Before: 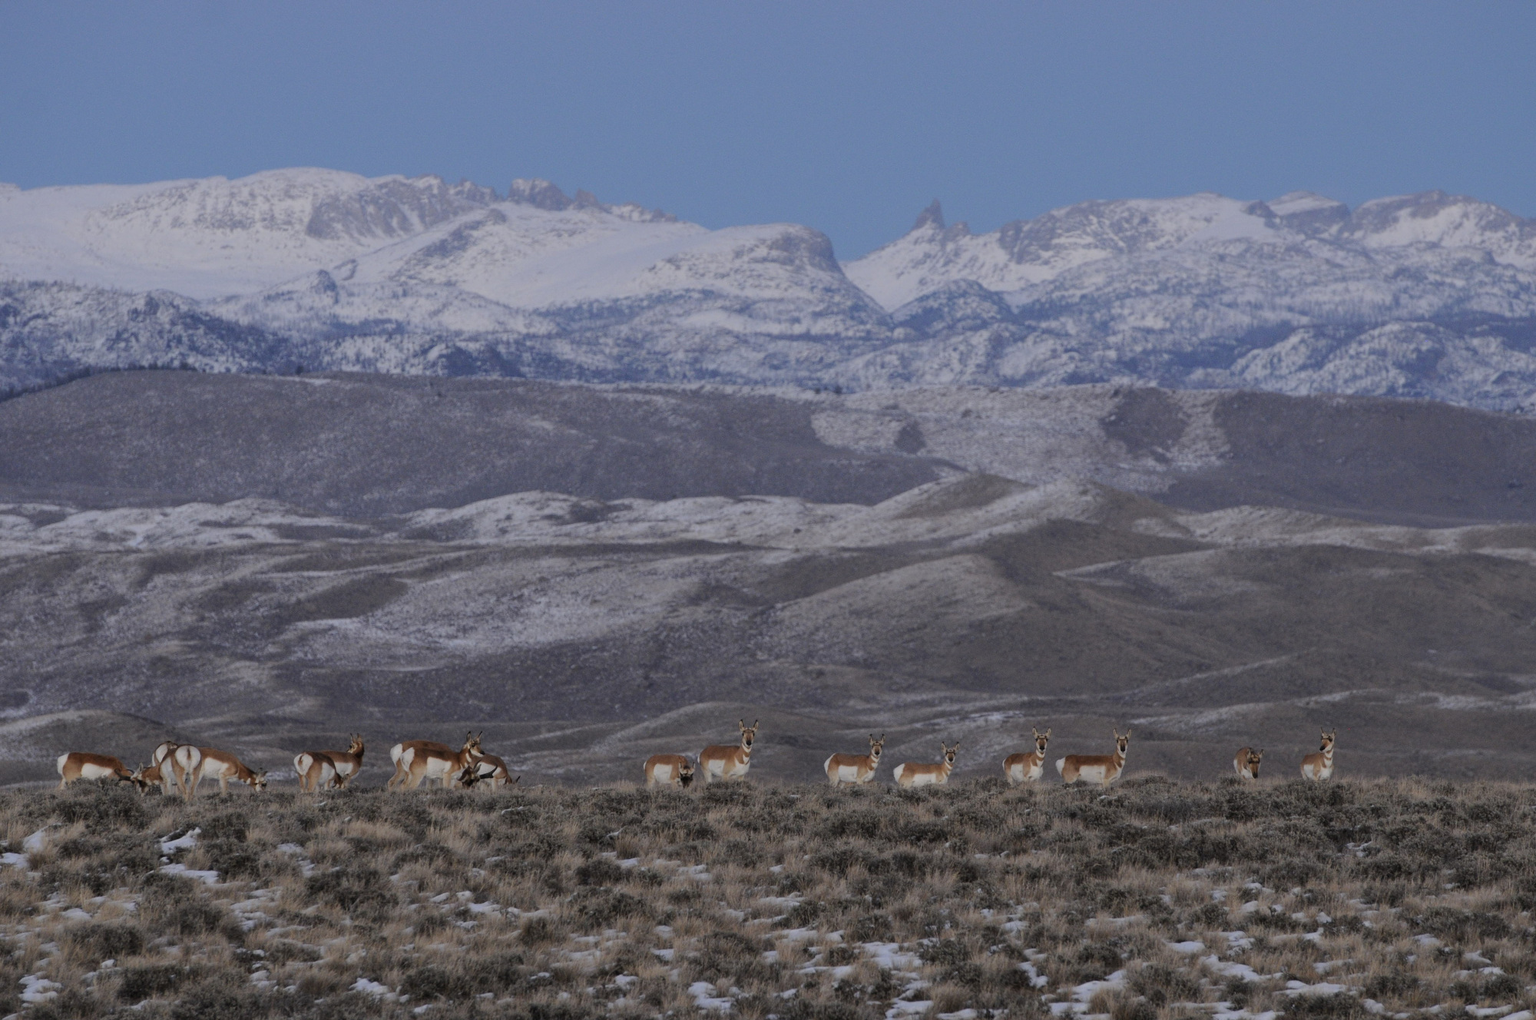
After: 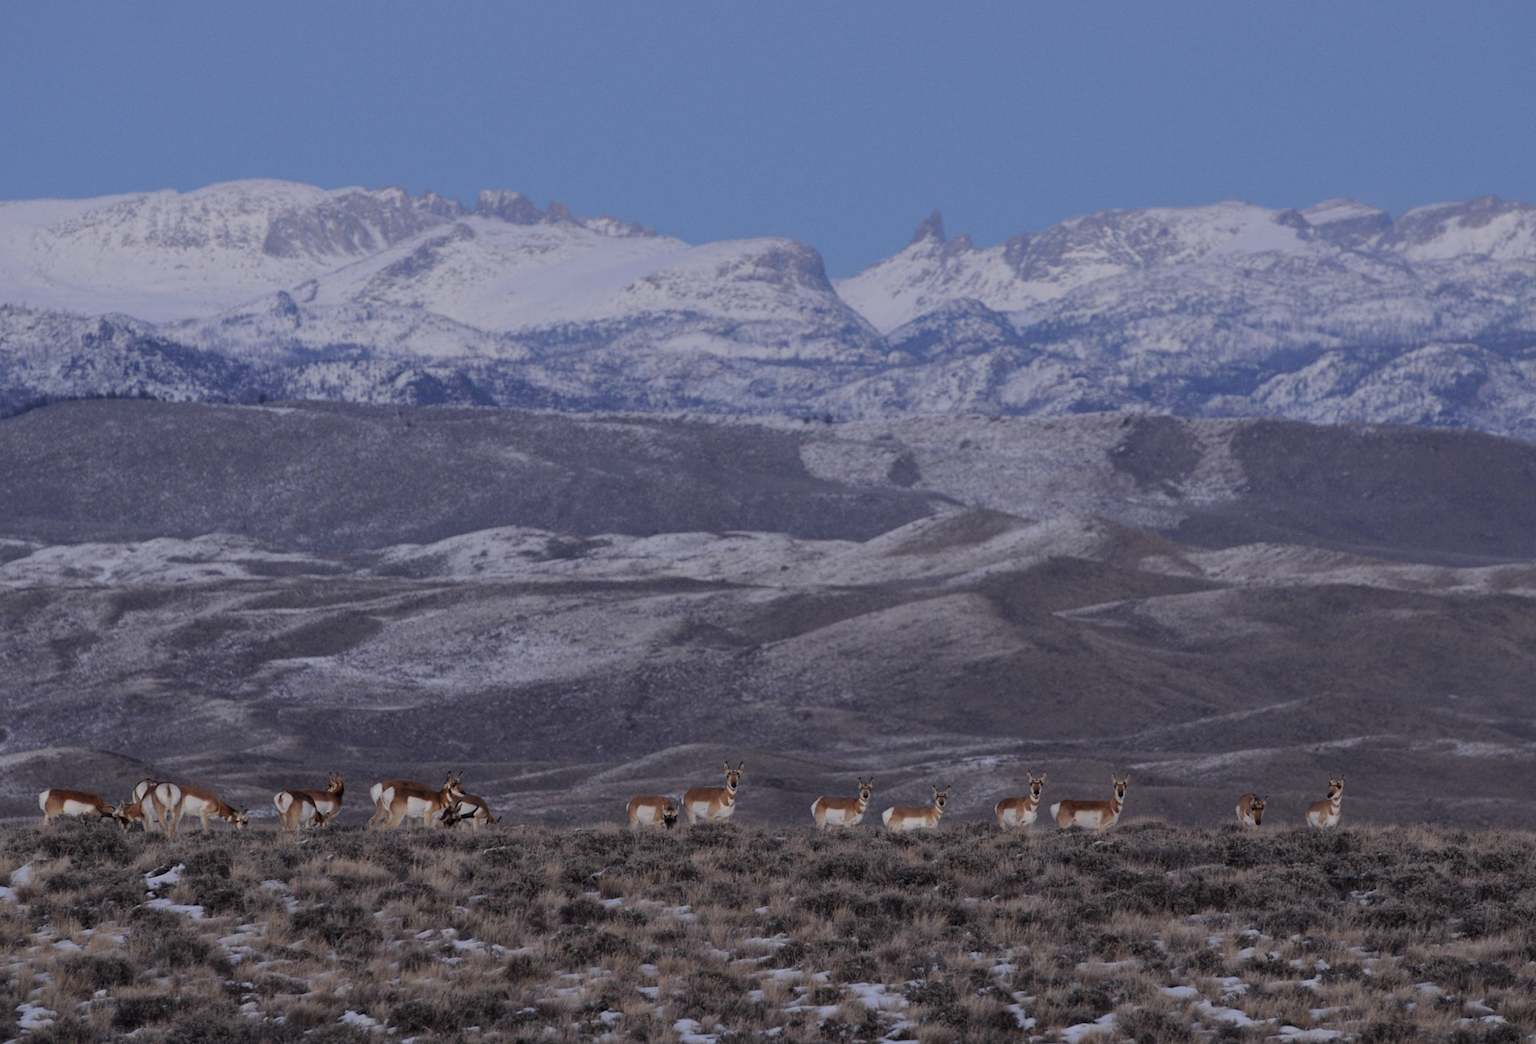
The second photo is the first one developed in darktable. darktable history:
color balance: gamma [0.9, 0.988, 0.975, 1.025], gain [1.05, 1, 1, 1]
rotate and perspective: rotation 0.074°, lens shift (vertical) 0.096, lens shift (horizontal) -0.041, crop left 0.043, crop right 0.952, crop top 0.024, crop bottom 0.979
